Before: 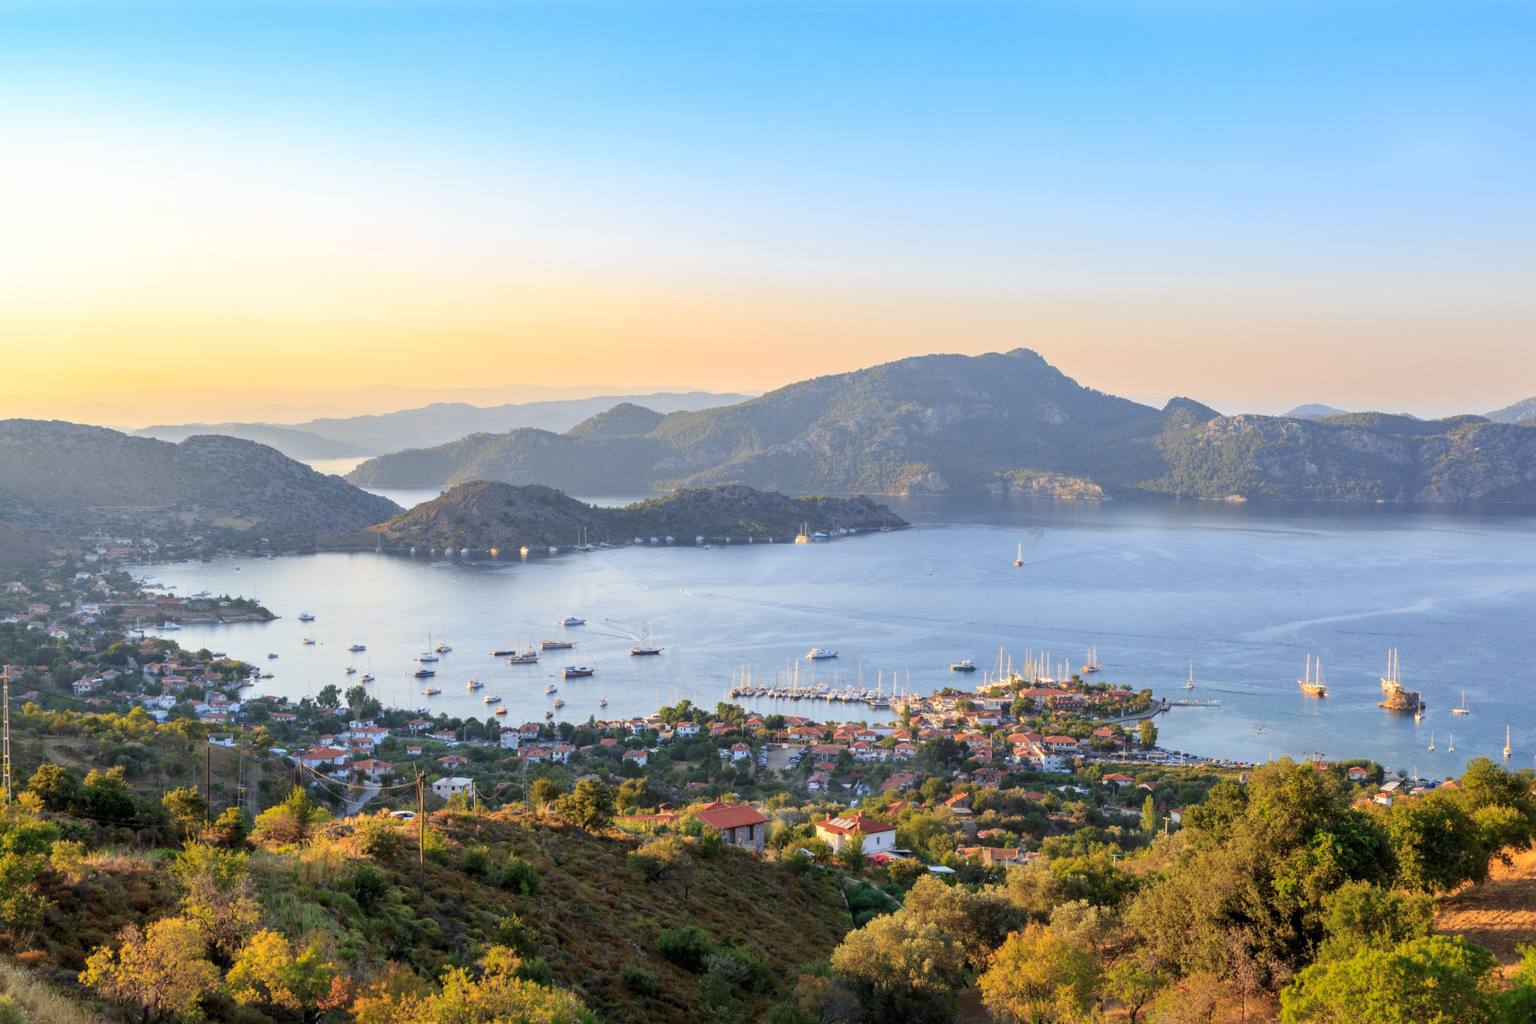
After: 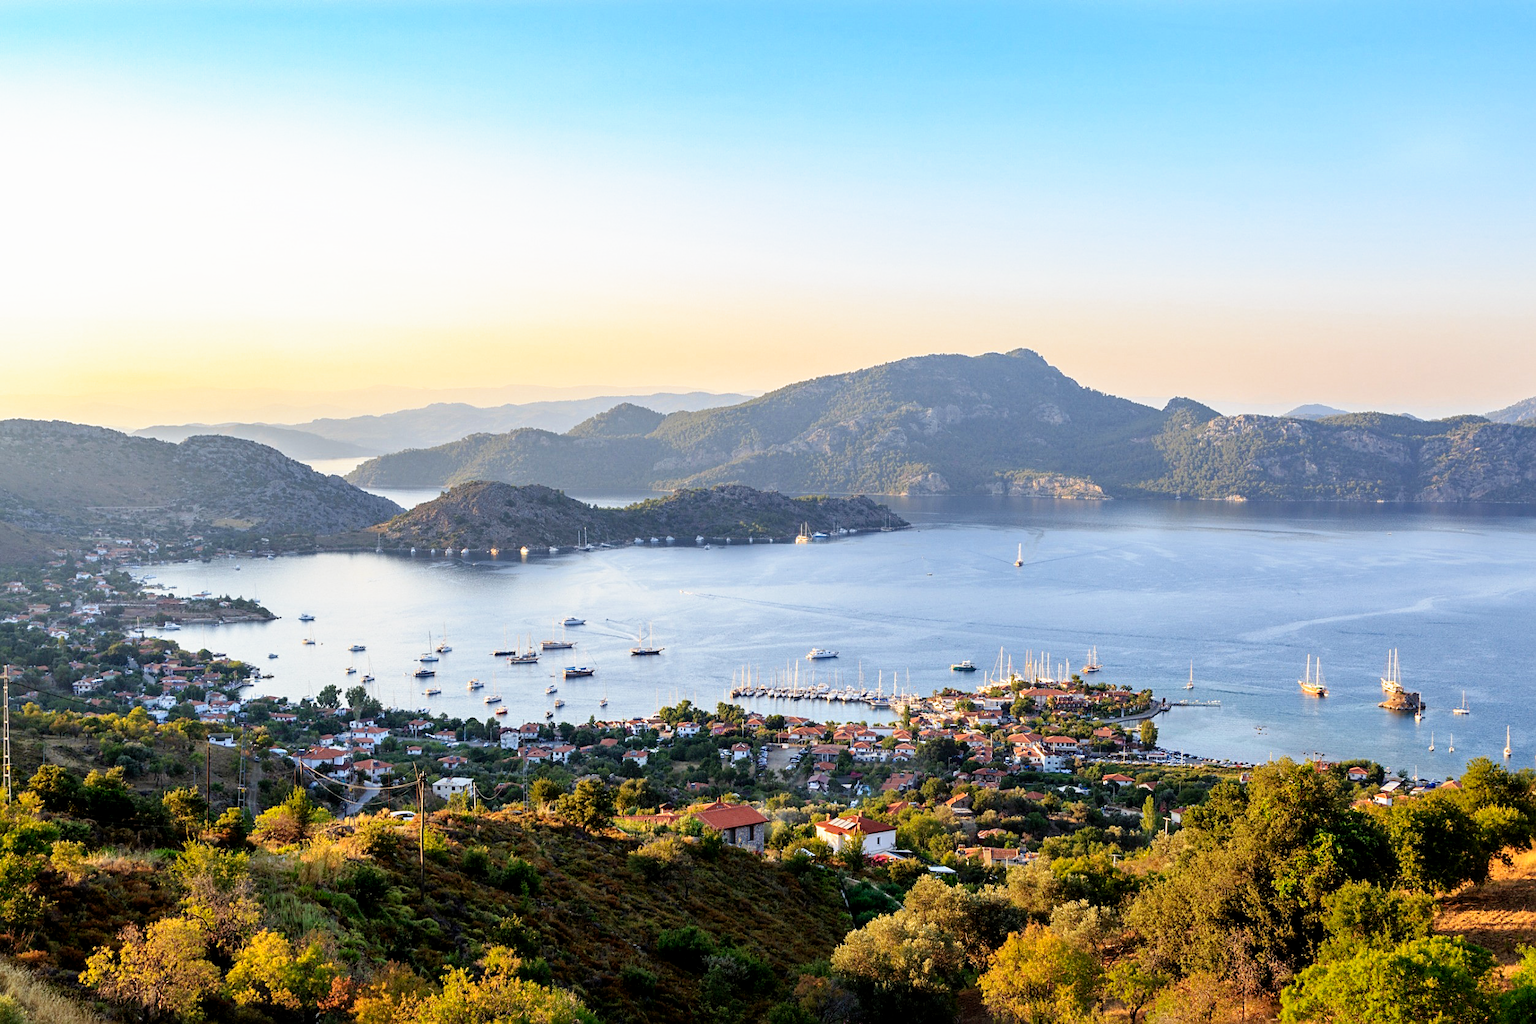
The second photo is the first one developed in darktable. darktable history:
filmic rgb: black relative exposure -8.7 EV, white relative exposure 2.7 EV, threshold 3 EV, target black luminance 0%, hardness 6.25, latitude 75%, contrast 1.325, highlights saturation mix -5%, preserve chrominance no, color science v5 (2021), iterations of high-quality reconstruction 0, enable highlight reconstruction true
sharpen: on, module defaults
